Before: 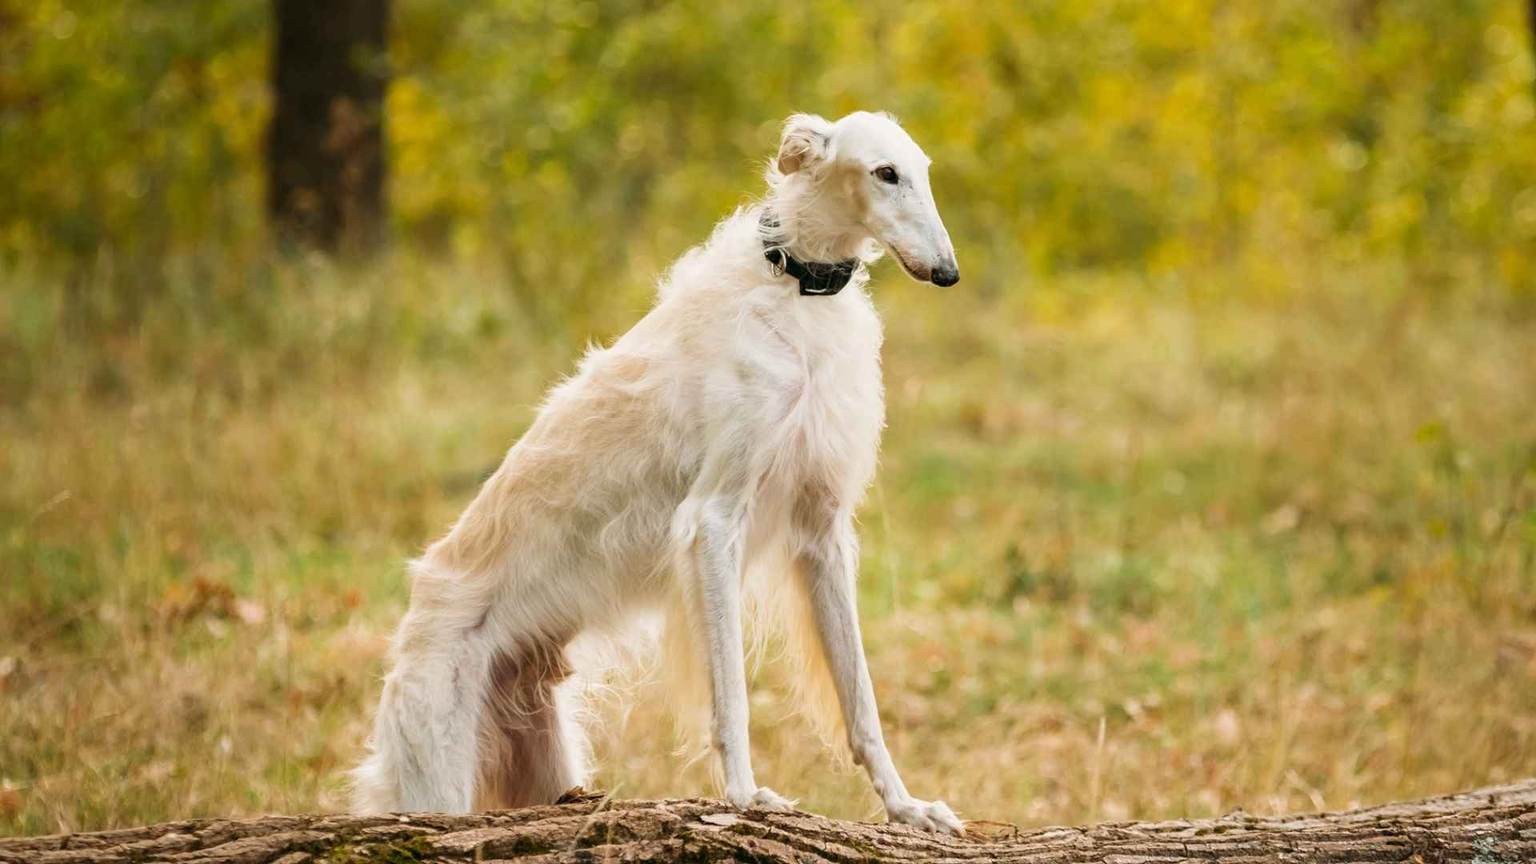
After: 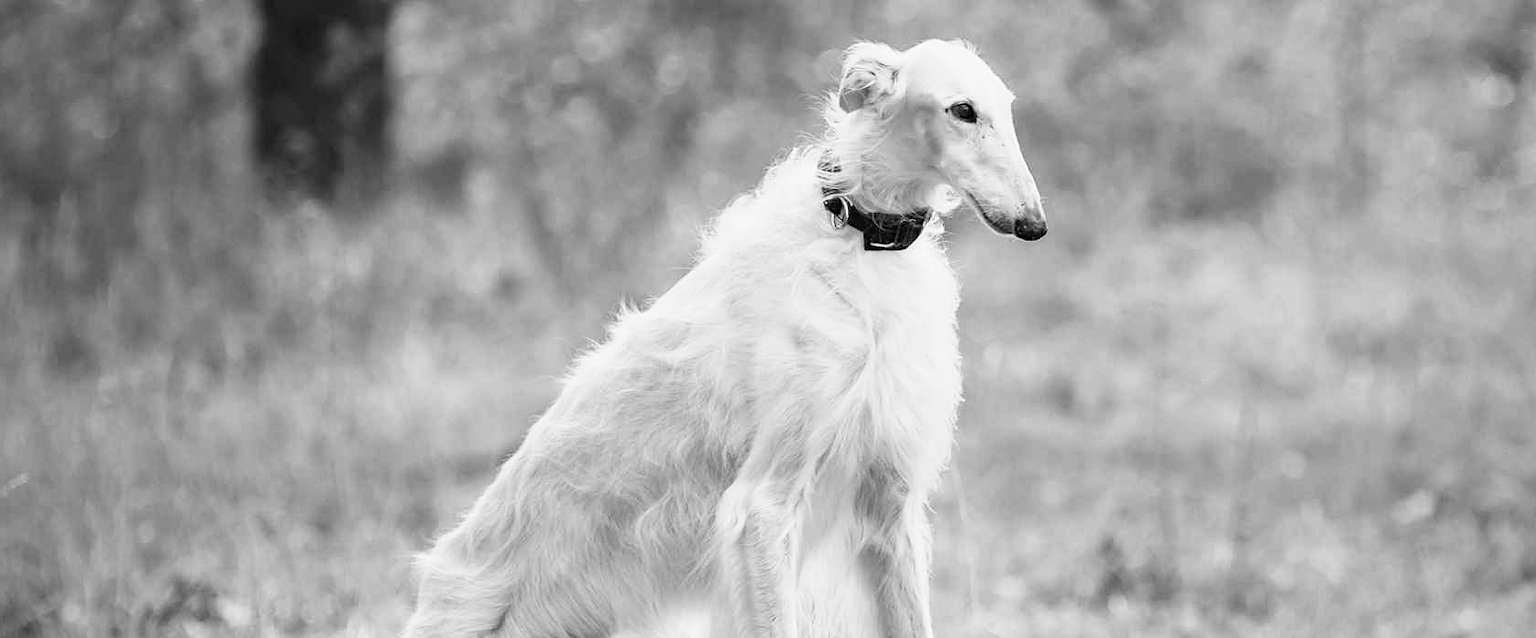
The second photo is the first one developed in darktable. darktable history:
monochrome: on, module defaults
sharpen: radius 1
base curve: curves: ch0 [(0, 0) (0.666, 0.806) (1, 1)]
crop: left 3.015%, top 8.969%, right 9.647%, bottom 26.457%
